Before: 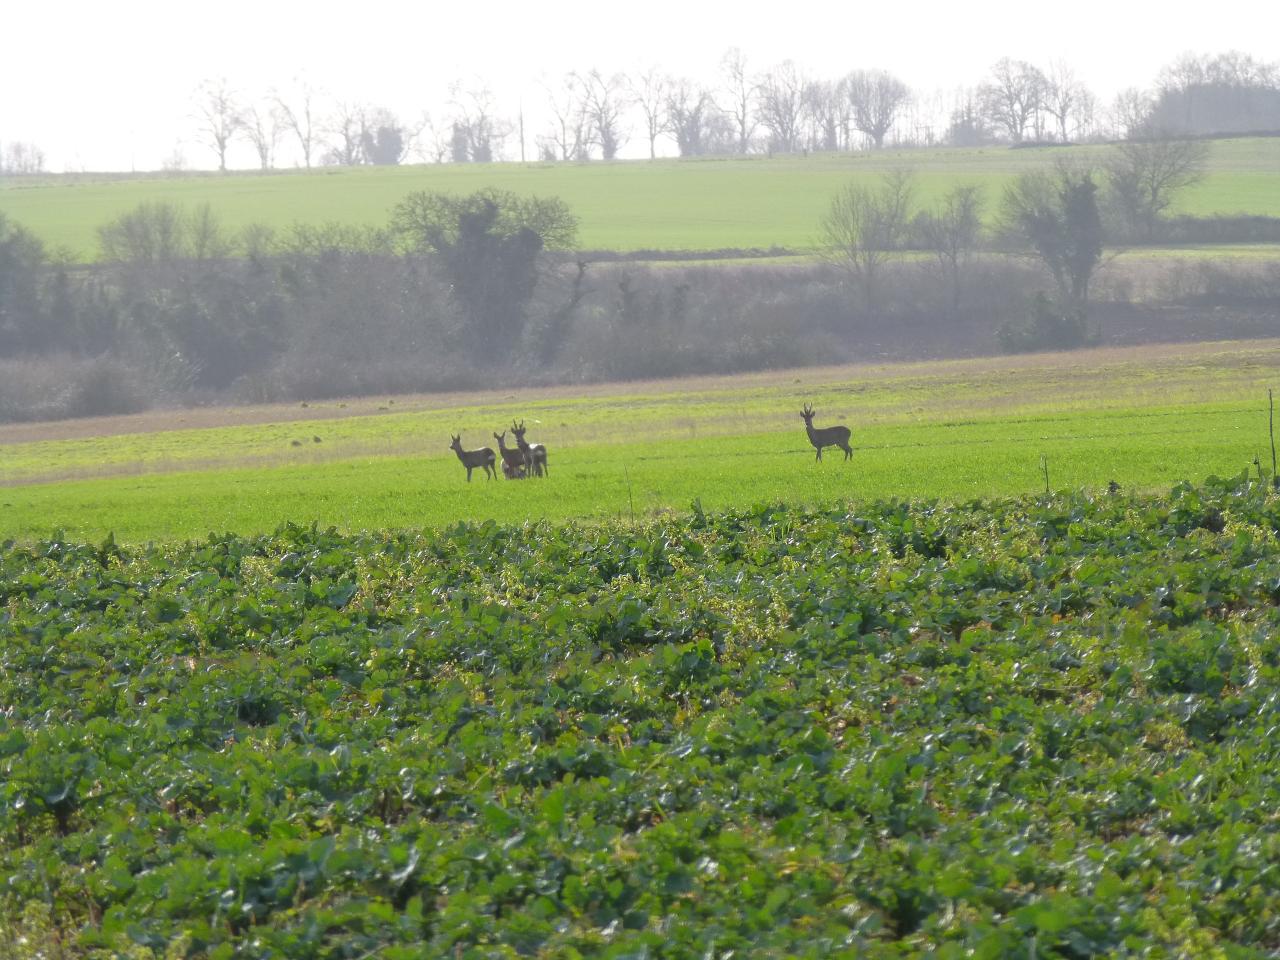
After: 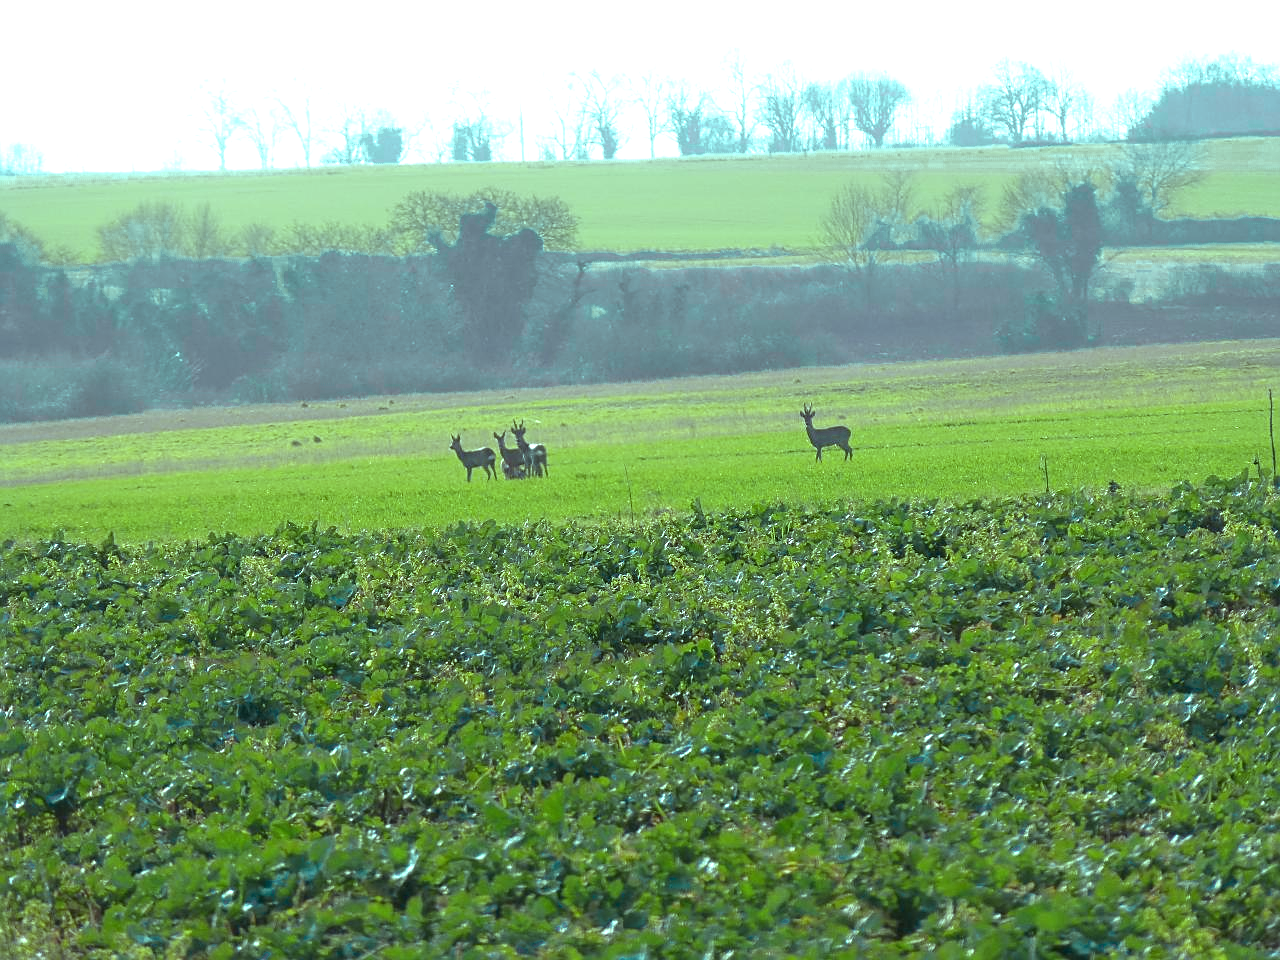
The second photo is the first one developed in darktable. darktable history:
sharpen: on, module defaults
color balance: mode lift, gamma, gain (sRGB), lift [0.997, 0.979, 1.021, 1.011], gamma [1, 1.084, 0.916, 0.998], gain [1, 0.87, 1.13, 1.101], contrast 4.55%, contrast fulcrum 38.24%, output saturation 104.09%
color zones: curves: ch0 [(0.25, 0.5) (0.423, 0.5) (0.443, 0.5) (0.521, 0.756) (0.568, 0.5) (0.576, 0.5) (0.75, 0.5)]; ch1 [(0.25, 0.5) (0.423, 0.5) (0.443, 0.5) (0.539, 0.873) (0.624, 0.565) (0.631, 0.5) (0.75, 0.5)]
